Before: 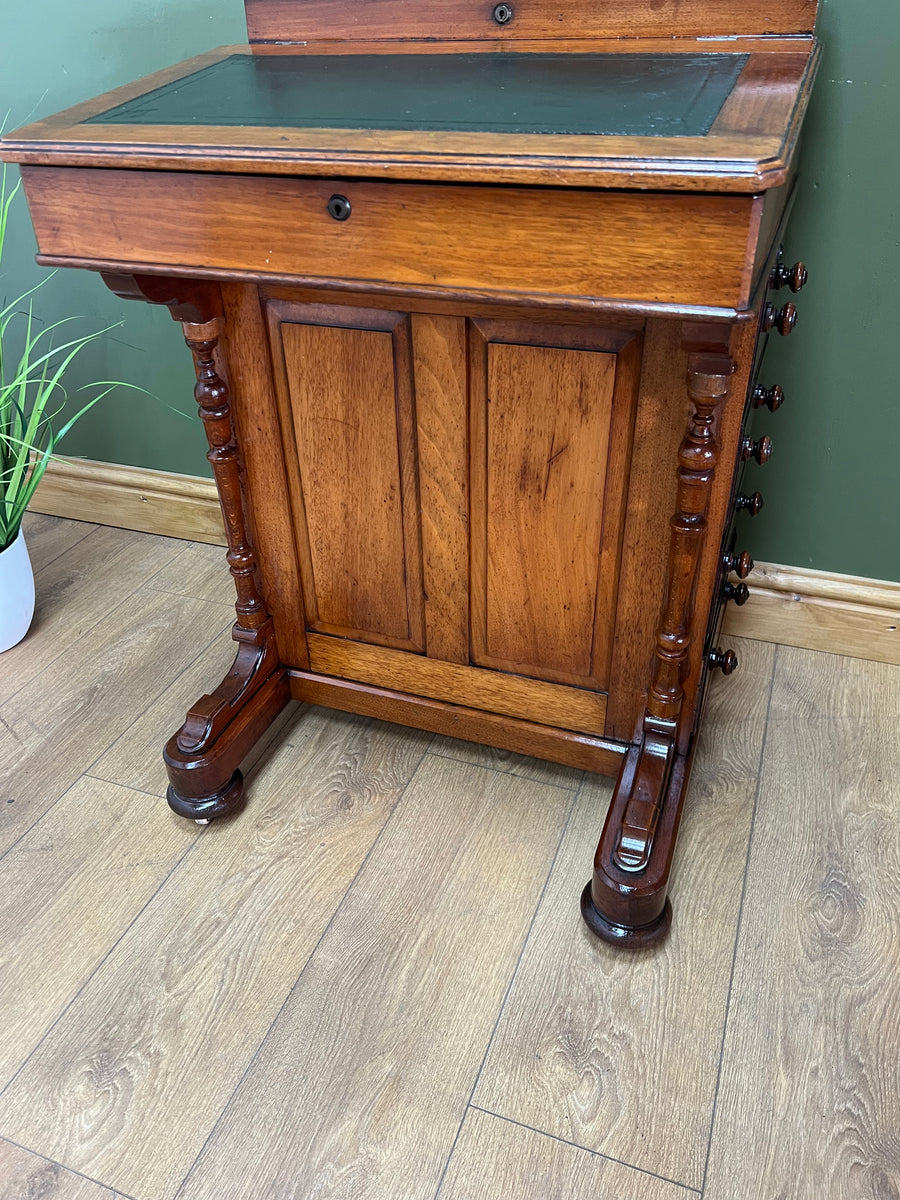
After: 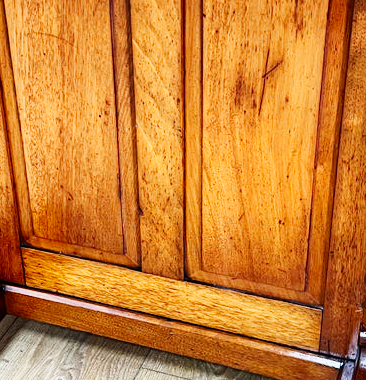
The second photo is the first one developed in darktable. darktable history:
crop: left 31.696%, top 32.151%, right 27.614%, bottom 36.116%
base curve: curves: ch0 [(0, 0) (0, 0.001) (0.001, 0.001) (0.004, 0.002) (0.007, 0.004) (0.015, 0.013) (0.033, 0.045) (0.052, 0.096) (0.075, 0.17) (0.099, 0.241) (0.163, 0.42) (0.219, 0.55) (0.259, 0.616) (0.327, 0.722) (0.365, 0.765) (0.522, 0.873) (0.547, 0.881) (0.689, 0.919) (0.826, 0.952) (1, 1)], exposure shift 0.01, preserve colors none
